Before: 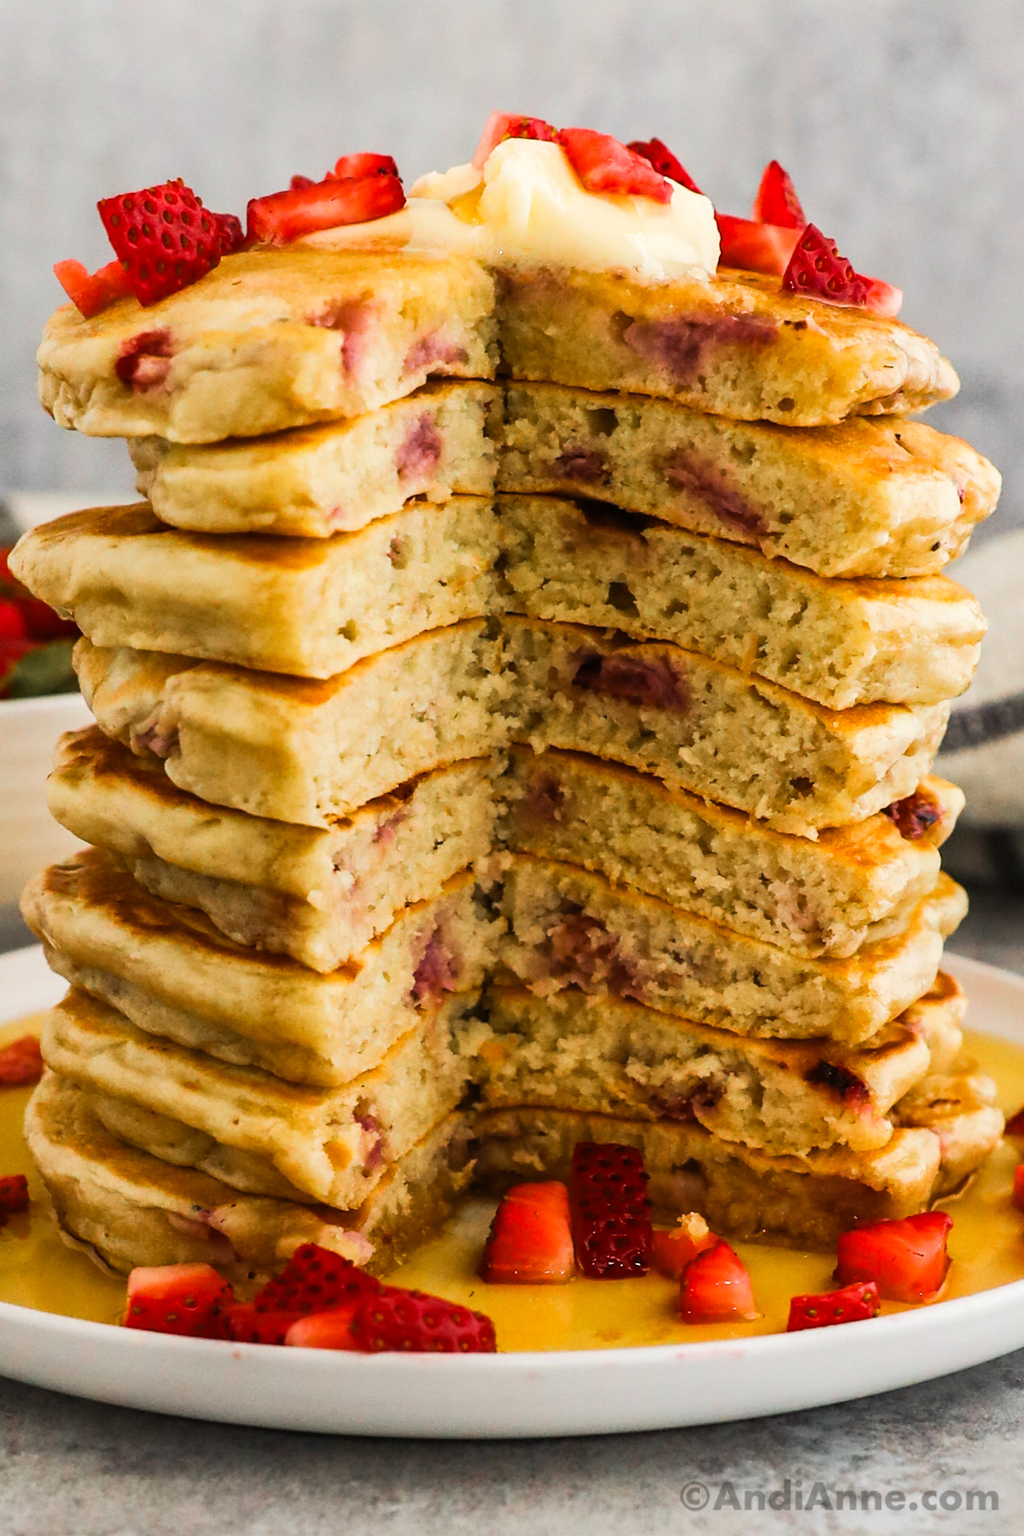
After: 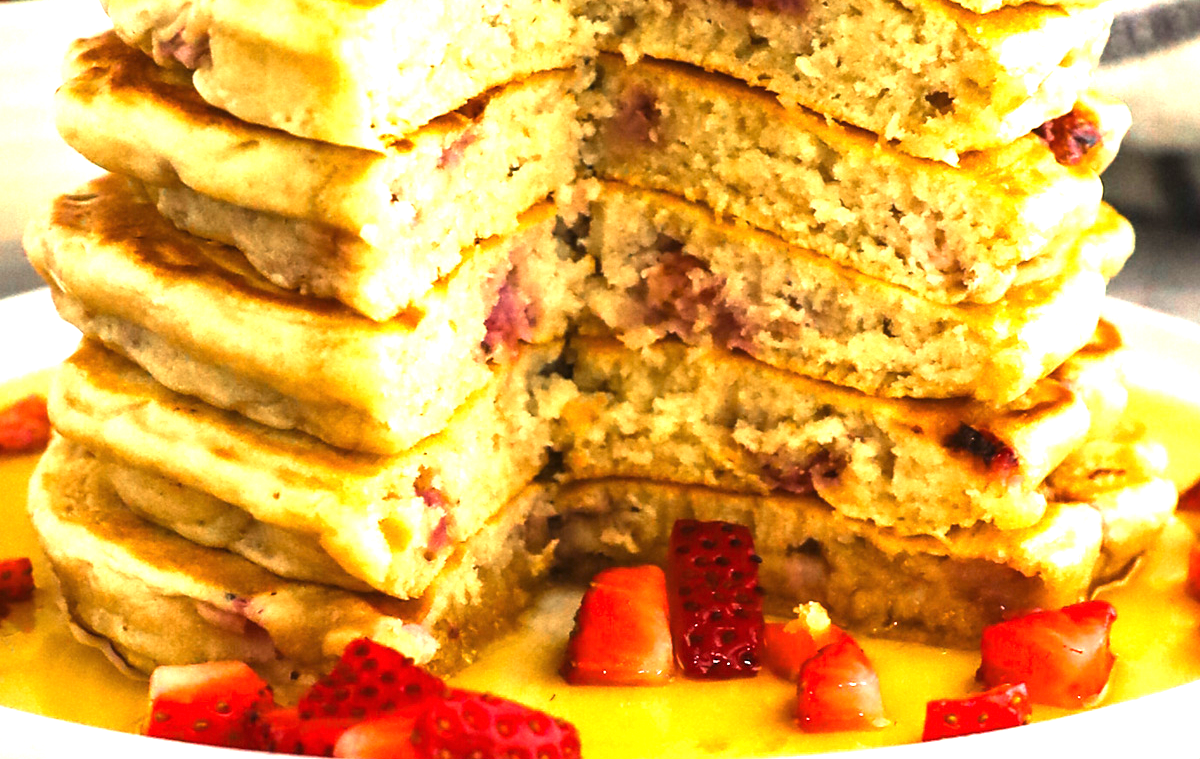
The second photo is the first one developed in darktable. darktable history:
crop: top 45.551%, bottom 12.262%
exposure: black level correction 0, exposure 1.45 EV, compensate exposure bias true, compensate highlight preservation false
